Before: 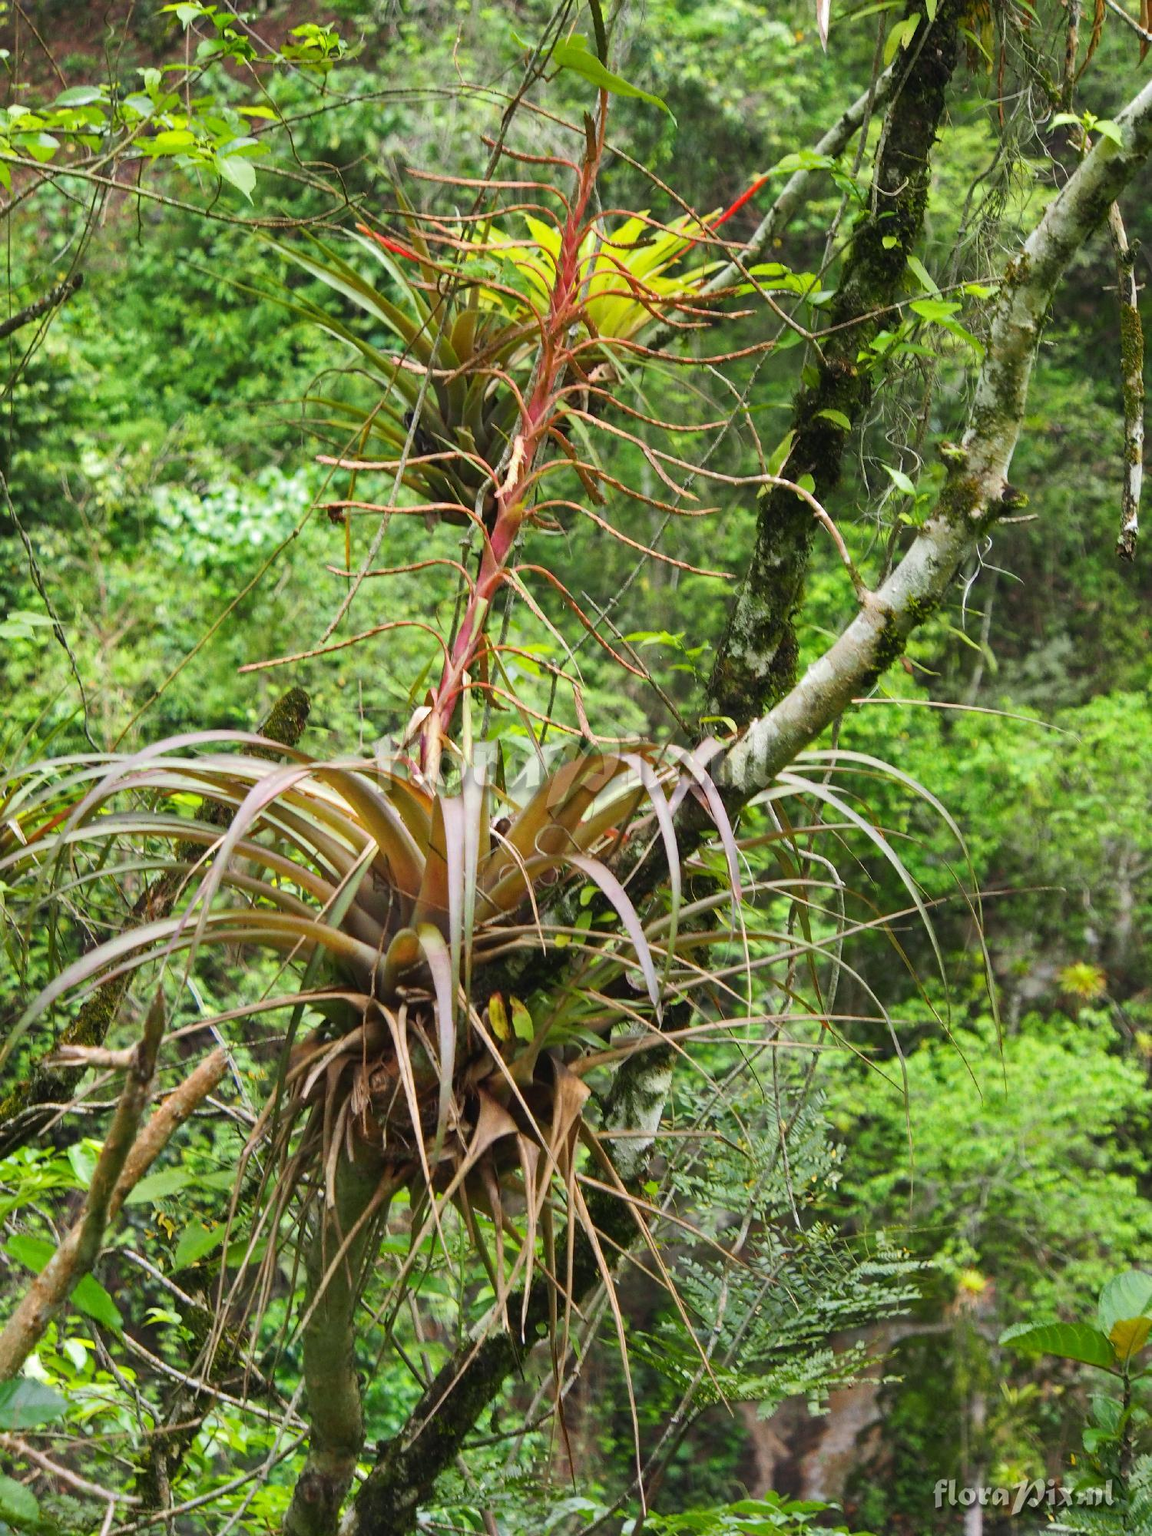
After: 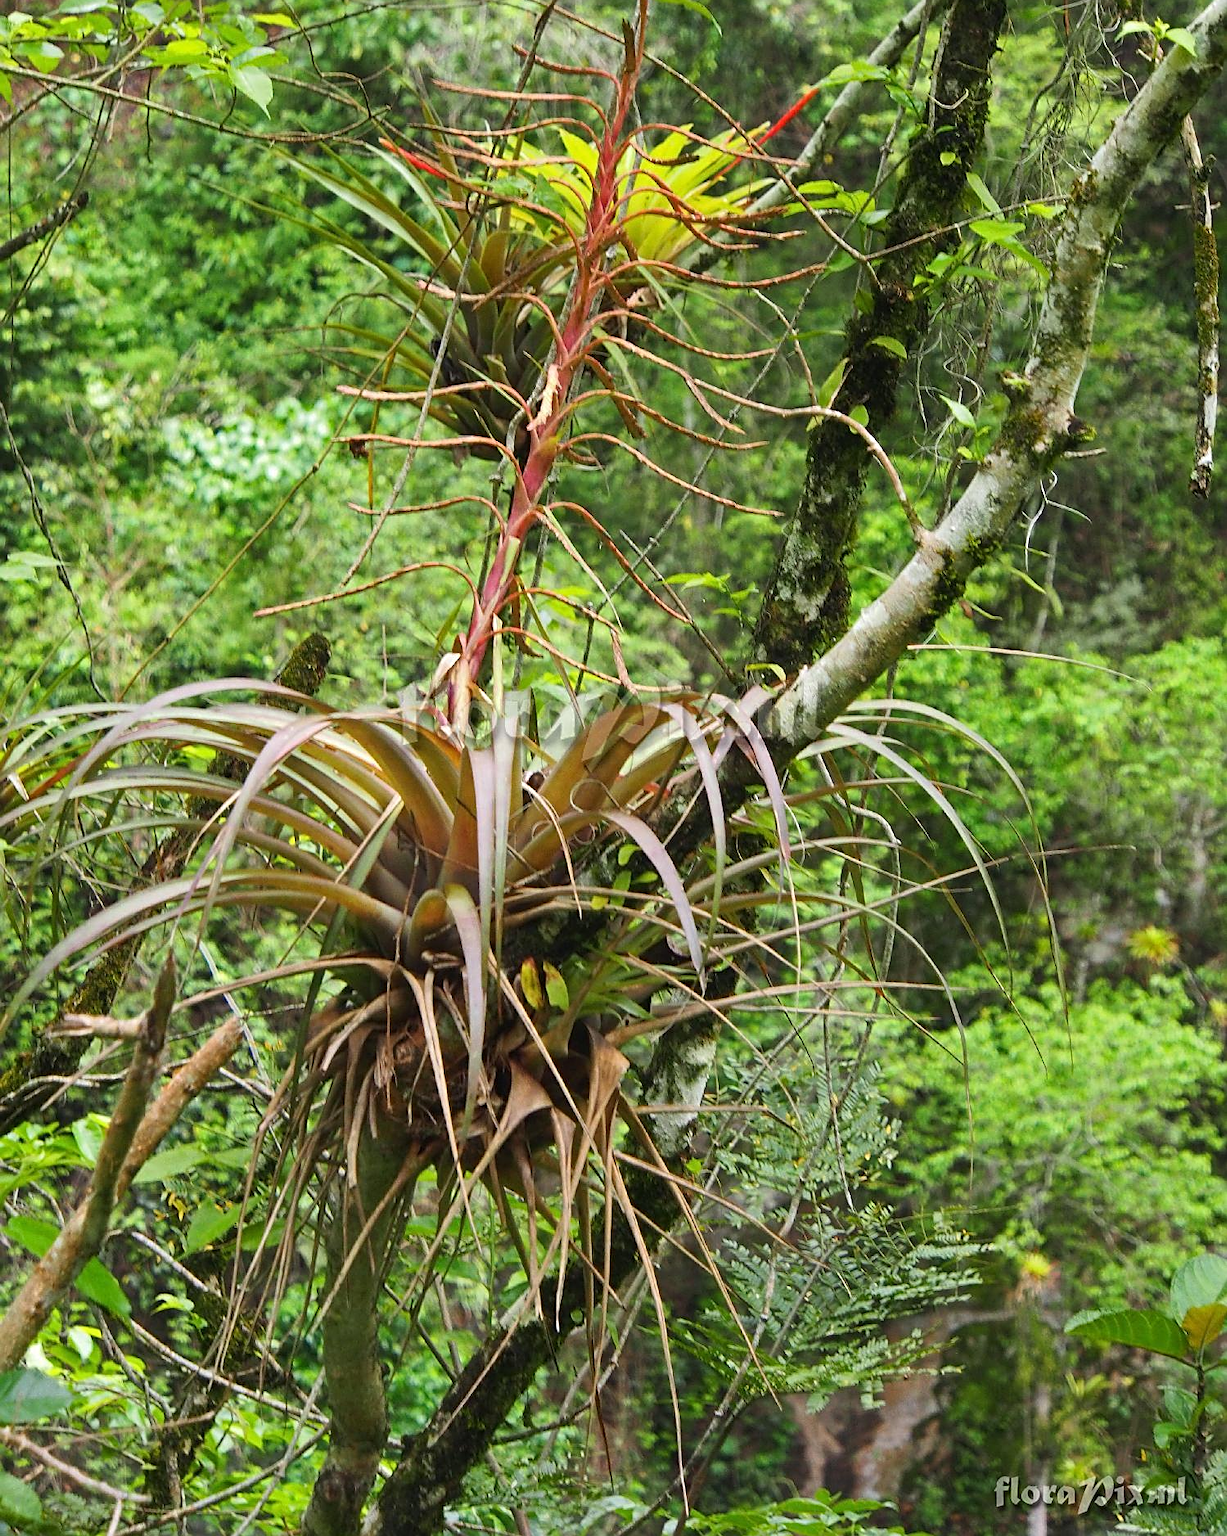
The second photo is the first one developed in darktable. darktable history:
sharpen: on, module defaults
crop and rotate: top 6.102%
